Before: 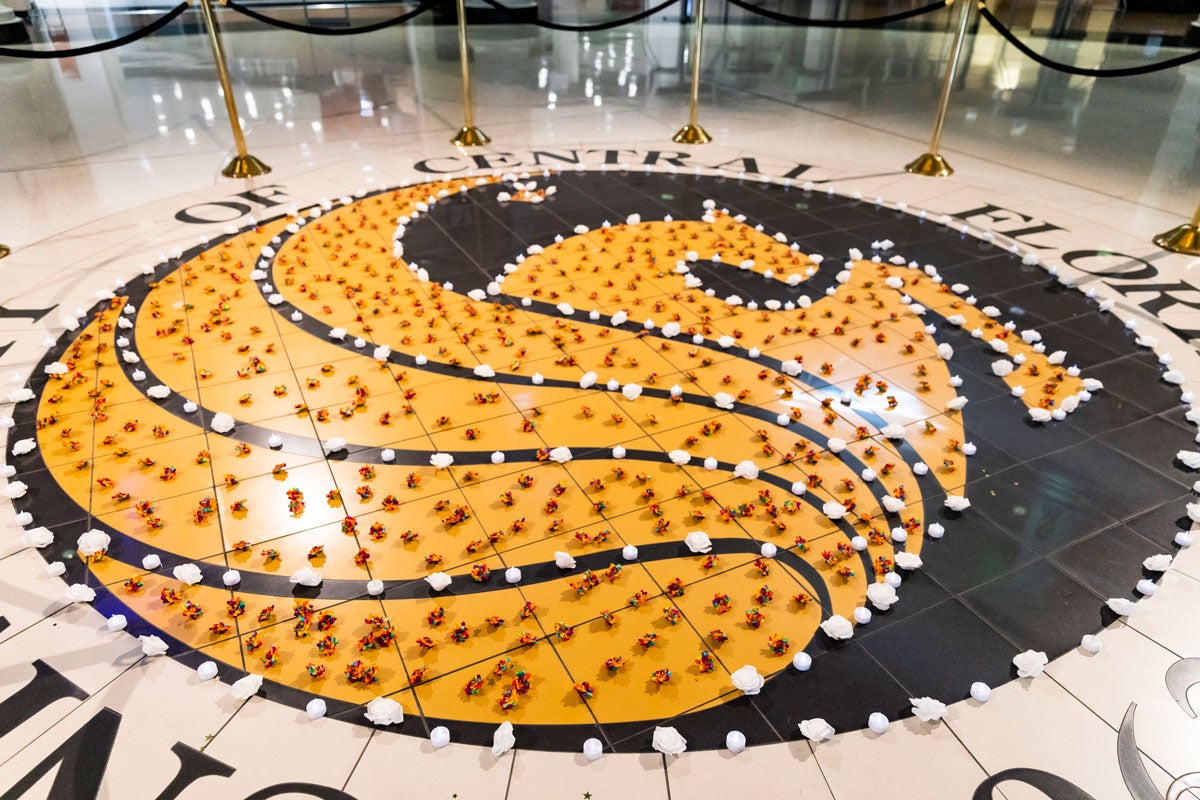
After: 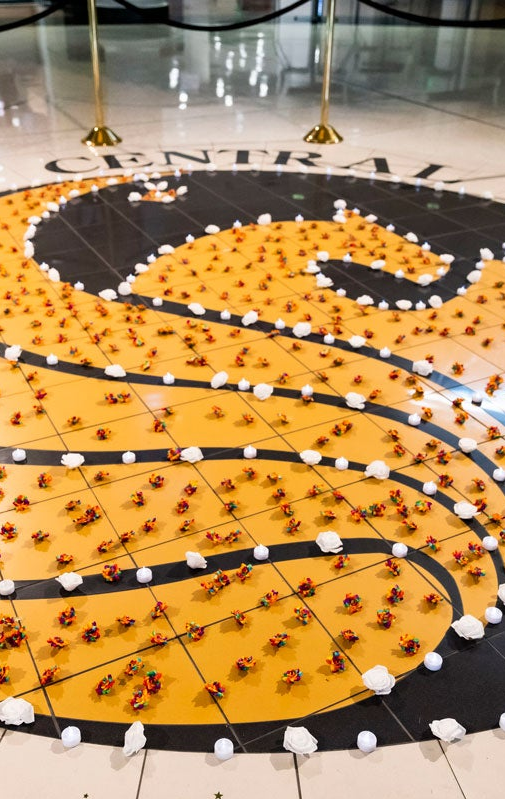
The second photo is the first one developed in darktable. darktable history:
crop: left 30.774%, right 27.102%
